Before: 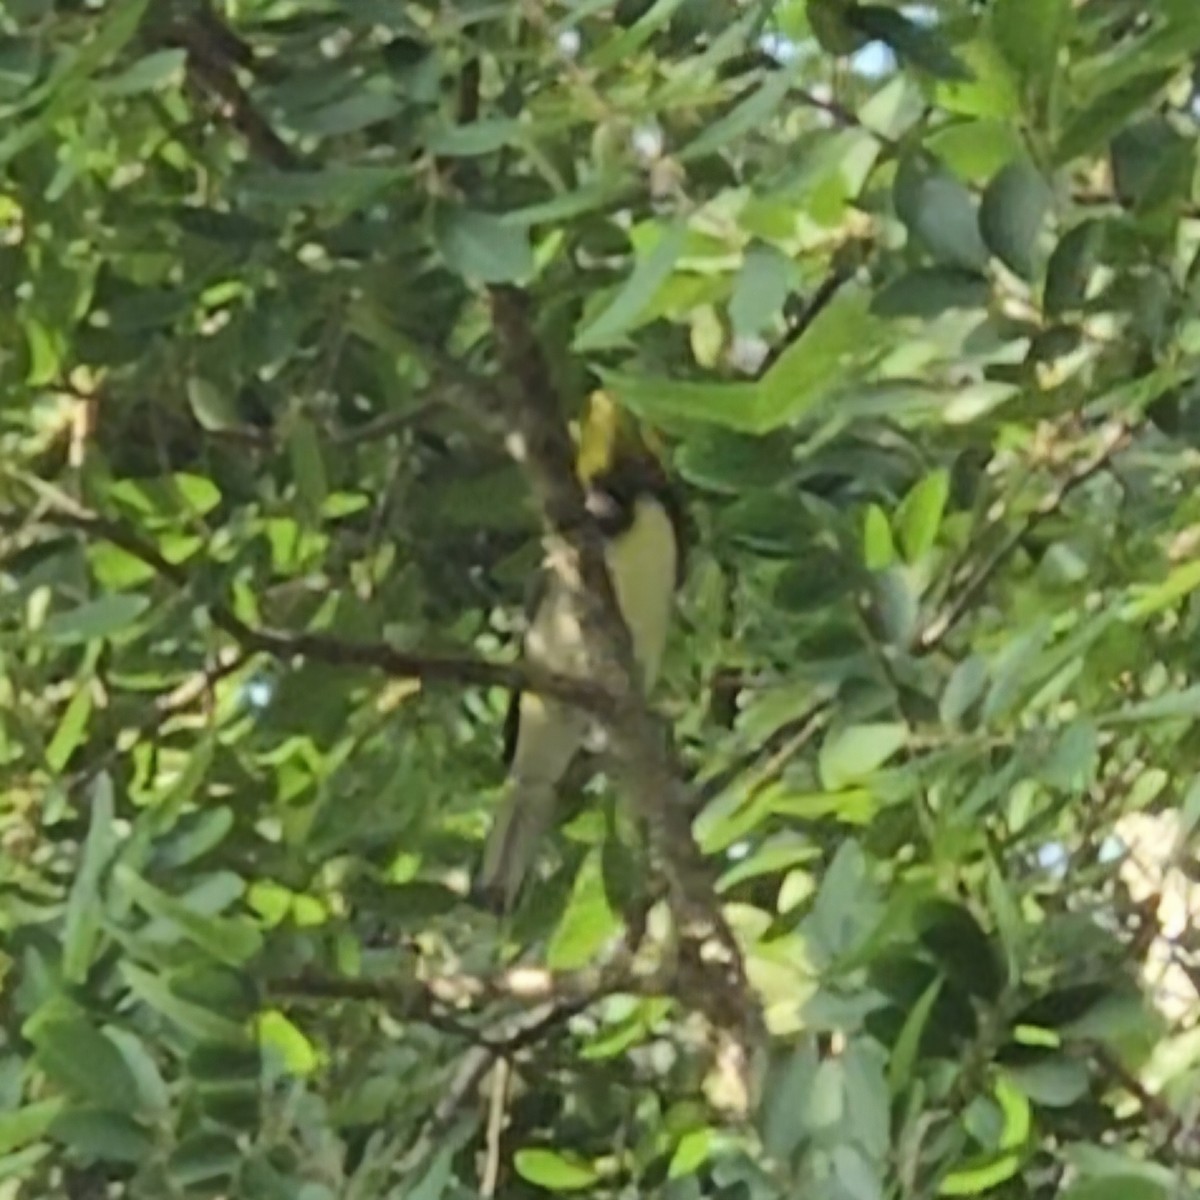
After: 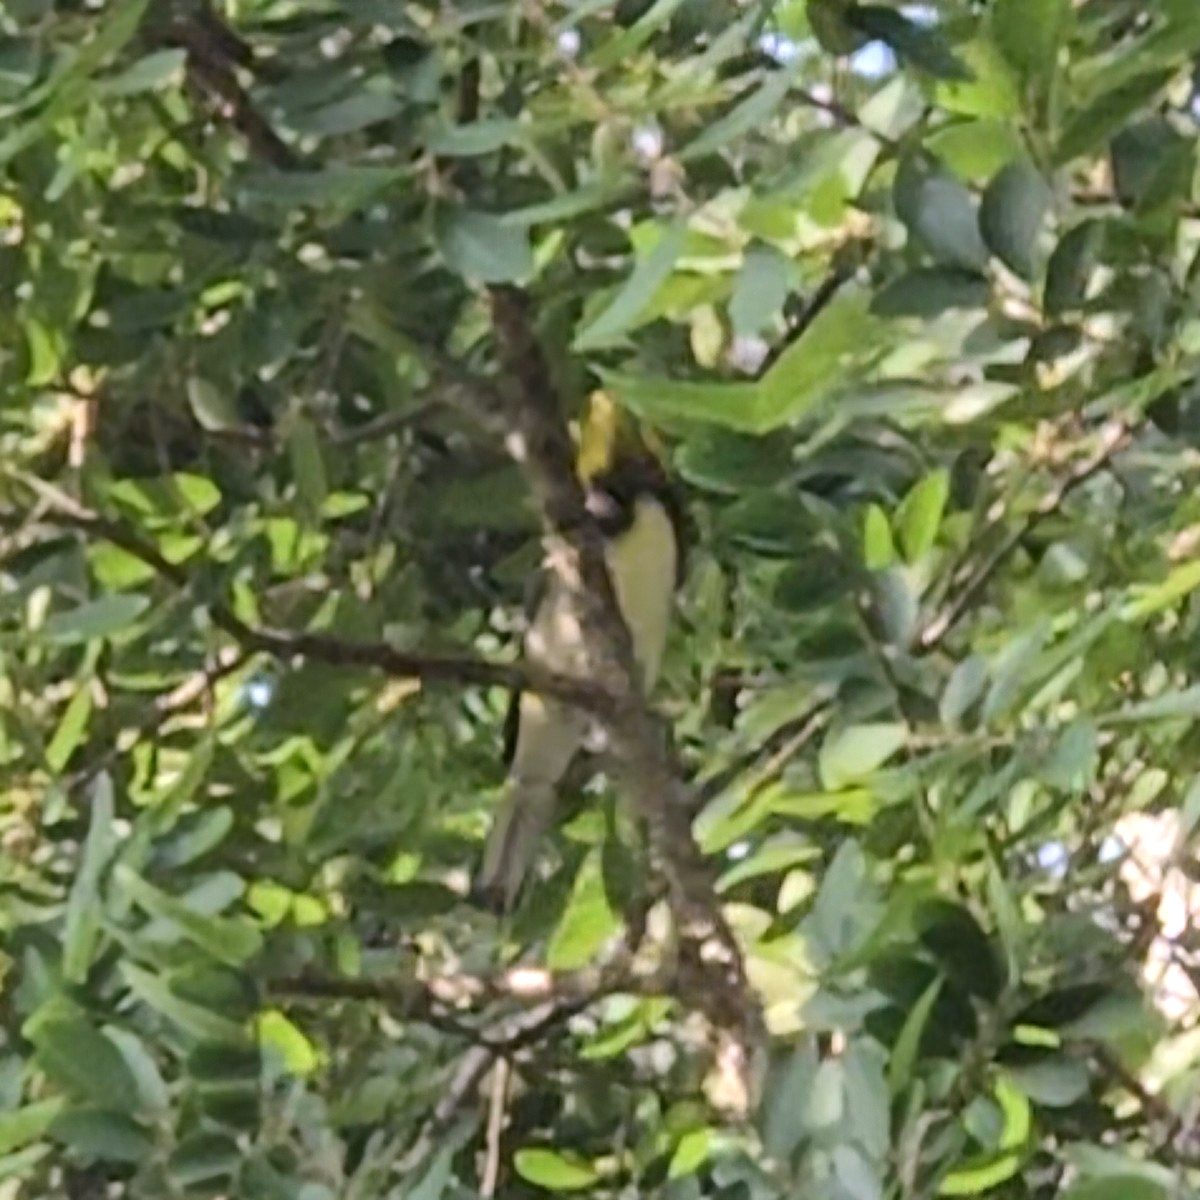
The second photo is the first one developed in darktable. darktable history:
local contrast: on, module defaults
white balance: red 1.066, blue 1.119
